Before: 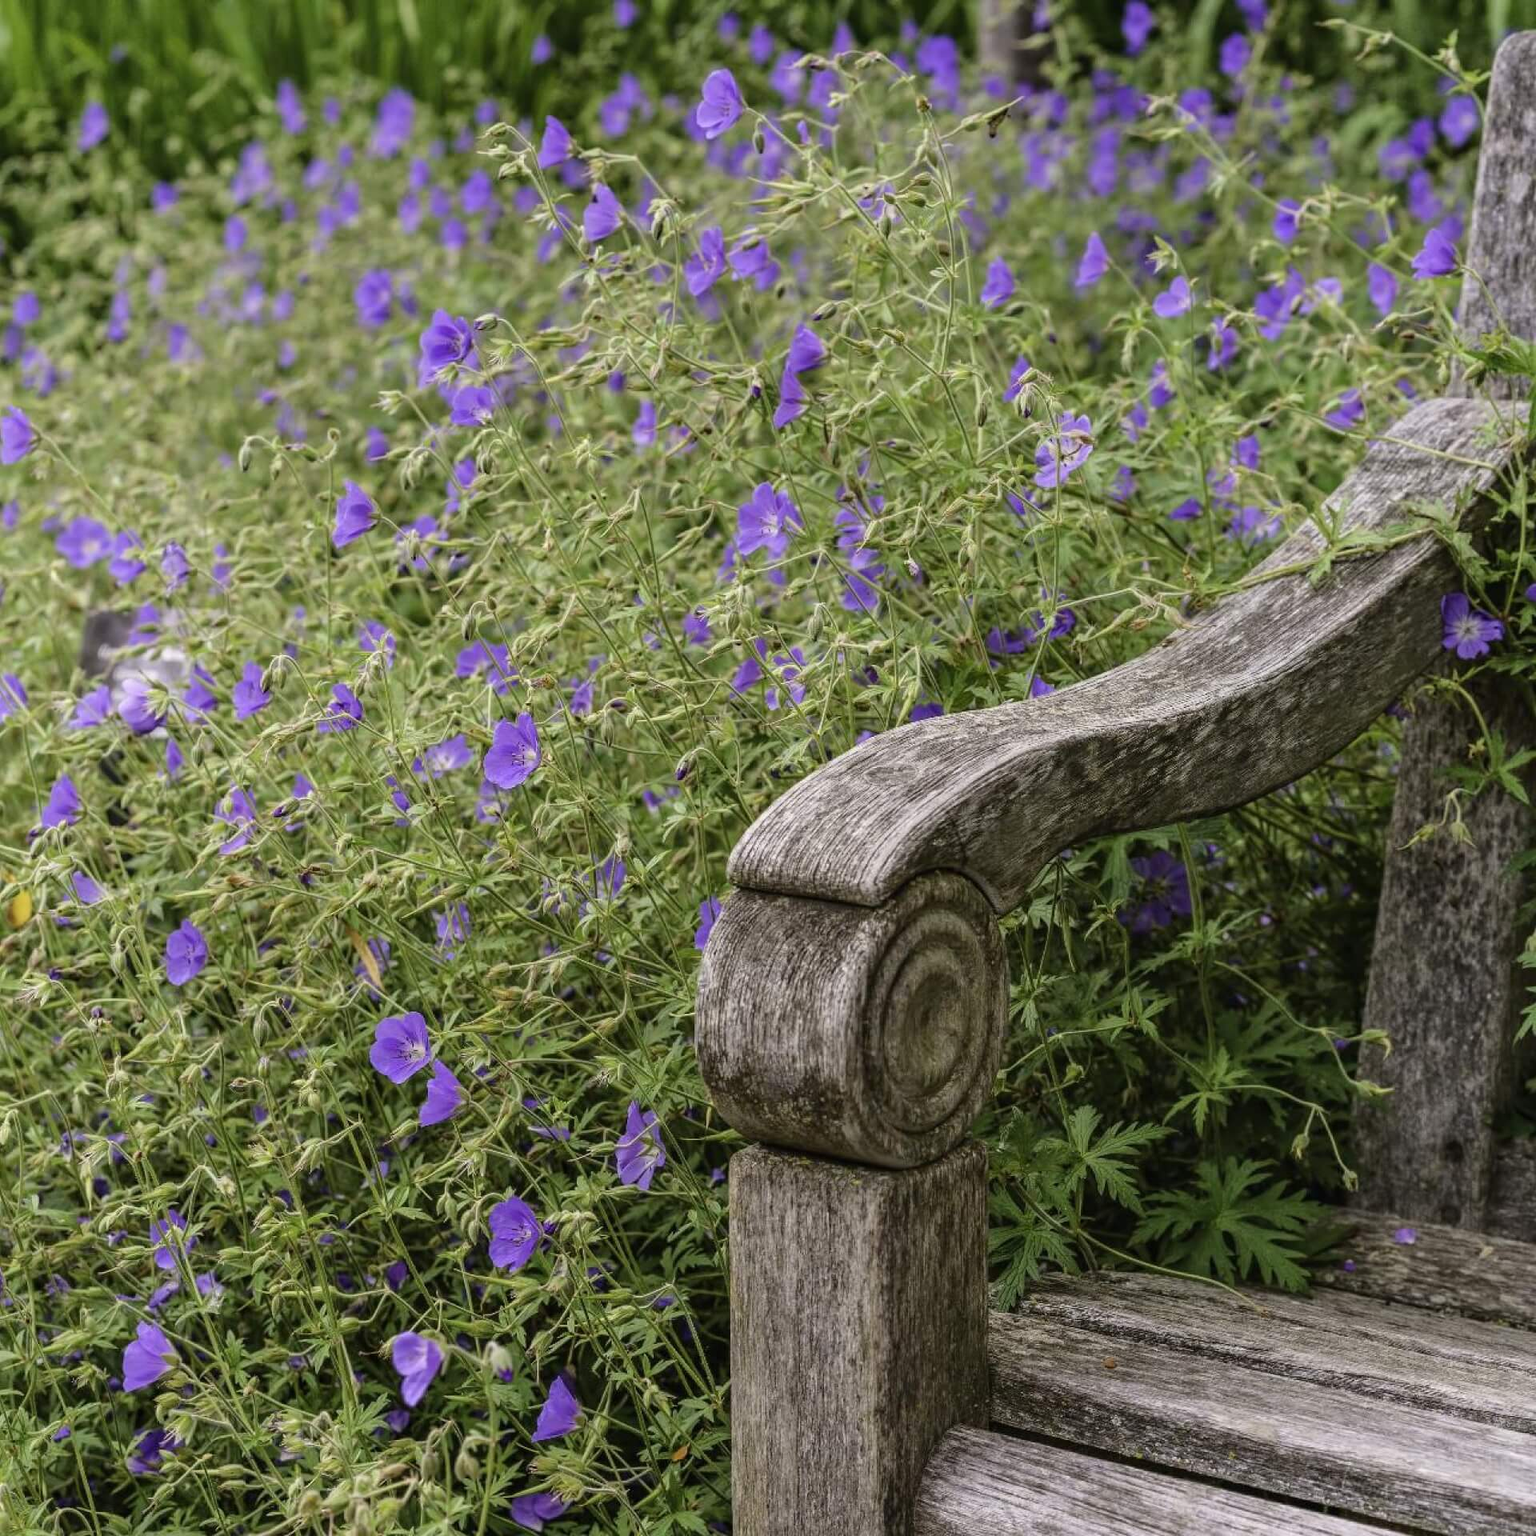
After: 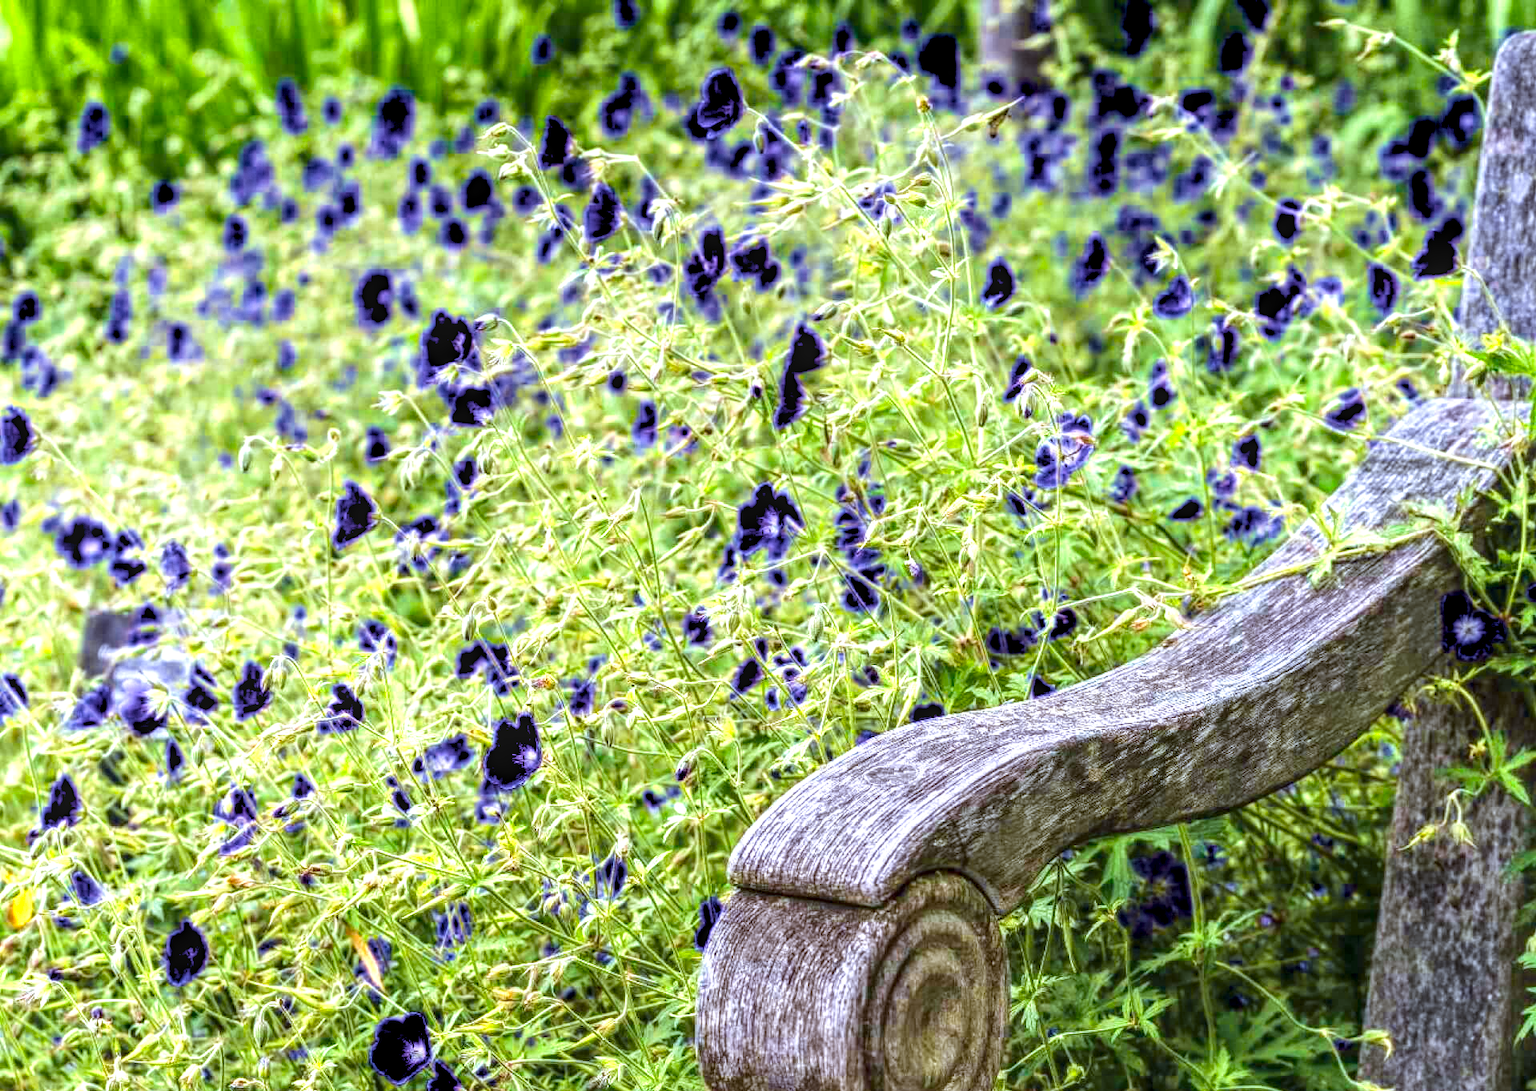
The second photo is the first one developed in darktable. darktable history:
exposure: exposure 0.404 EV, compensate highlight preservation false
color calibration: output R [1.422, -0.35, -0.252, 0], output G [-0.238, 1.259, -0.084, 0], output B [-0.081, -0.196, 1.58, 0], output brightness [0.49, 0.671, -0.57, 0], illuminant same as pipeline (D50), adaptation none (bypass), x 0.332, y 0.335, temperature 5009.37 K
velvia: on, module defaults
local contrast: highlights 61%, detail 143%, midtone range 0.424
crop: right 0%, bottom 28.955%
